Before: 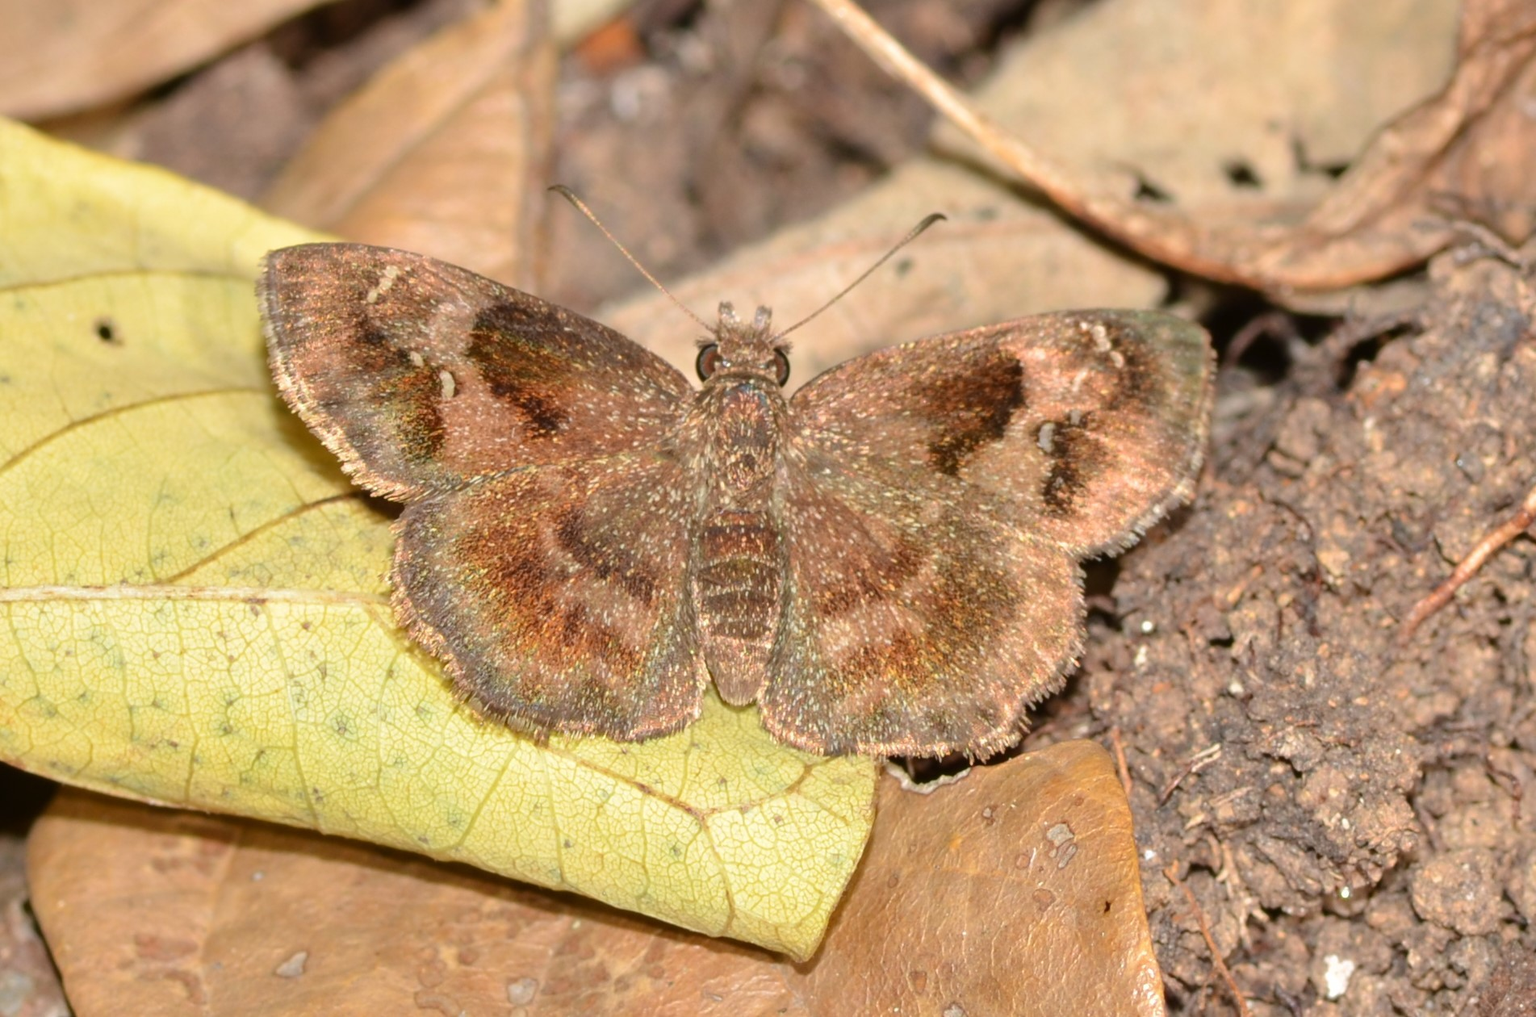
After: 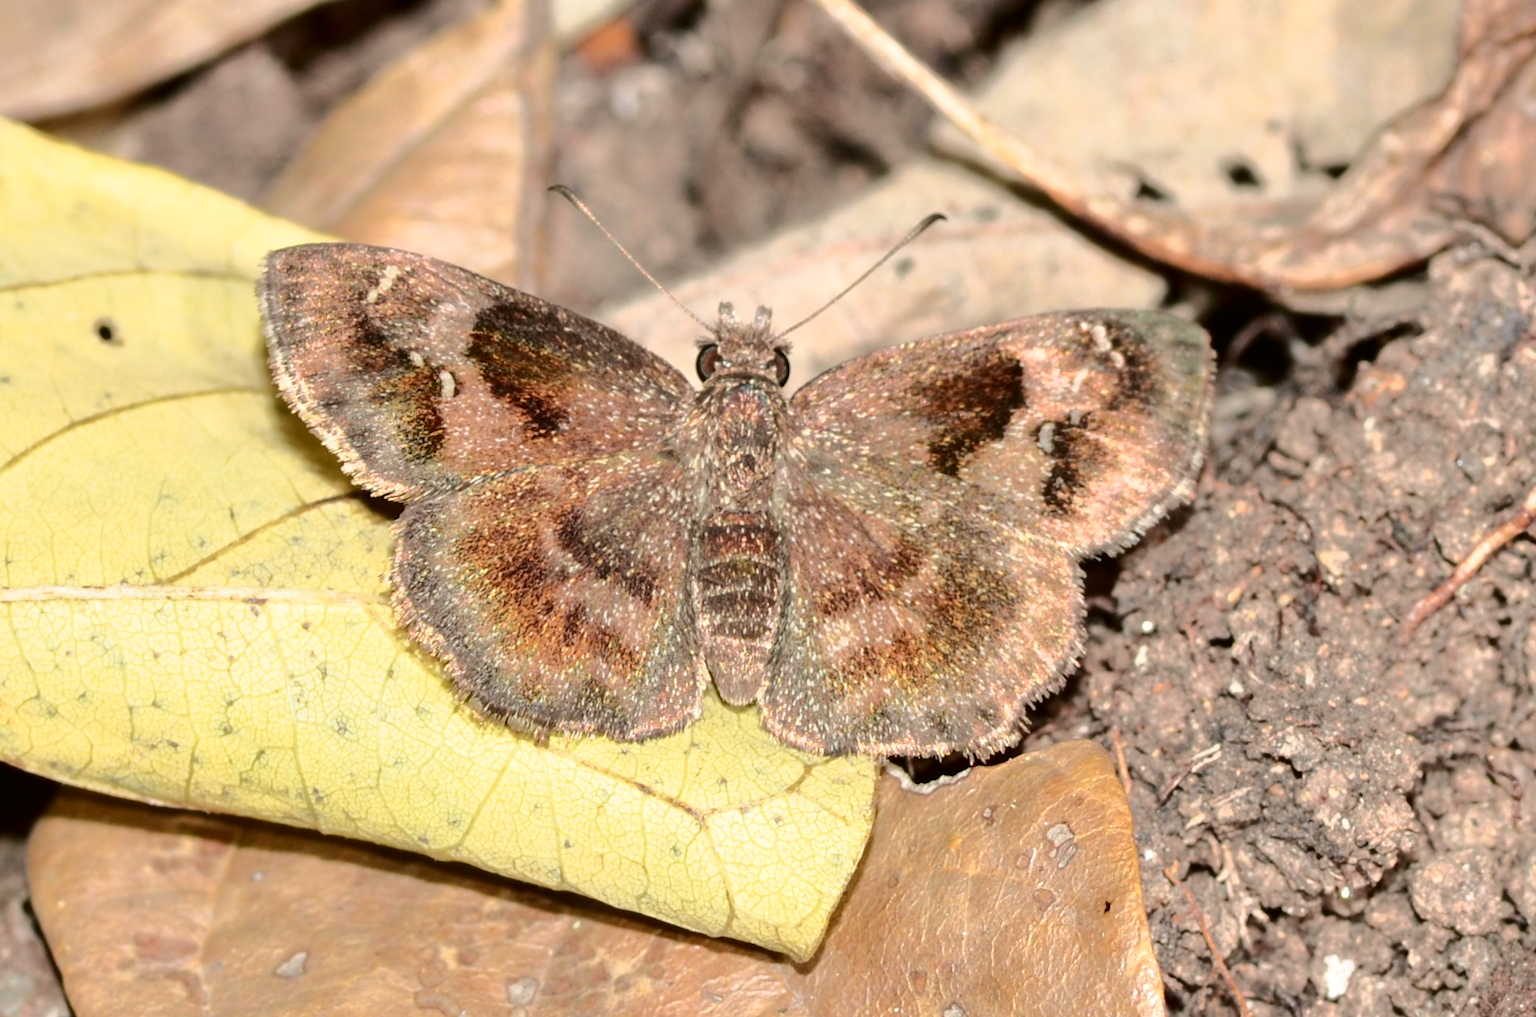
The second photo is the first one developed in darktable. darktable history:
contrast brightness saturation: contrast 0.104, saturation -0.377
tone curve: curves: ch0 [(0.003, 0) (0.066, 0.023) (0.154, 0.082) (0.281, 0.221) (0.405, 0.389) (0.517, 0.553) (0.716, 0.743) (0.822, 0.882) (1, 1)]; ch1 [(0, 0) (0.164, 0.115) (0.337, 0.332) (0.39, 0.398) (0.464, 0.461) (0.501, 0.5) (0.521, 0.526) (0.571, 0.606) (0.656, 0.677) (0.723, 0.731) (0.811, 0.796) (1, 1)]; ch2 [(0, 0) (0.337, 0.382) (0.464, 0.476) (0.501, 0.502) (0.527, 0.54) (0.556, 0.567) (0.575, 0.606) (0.659, 0.736) (1, 1)], color space Lab, independent channels, preserve colors none
